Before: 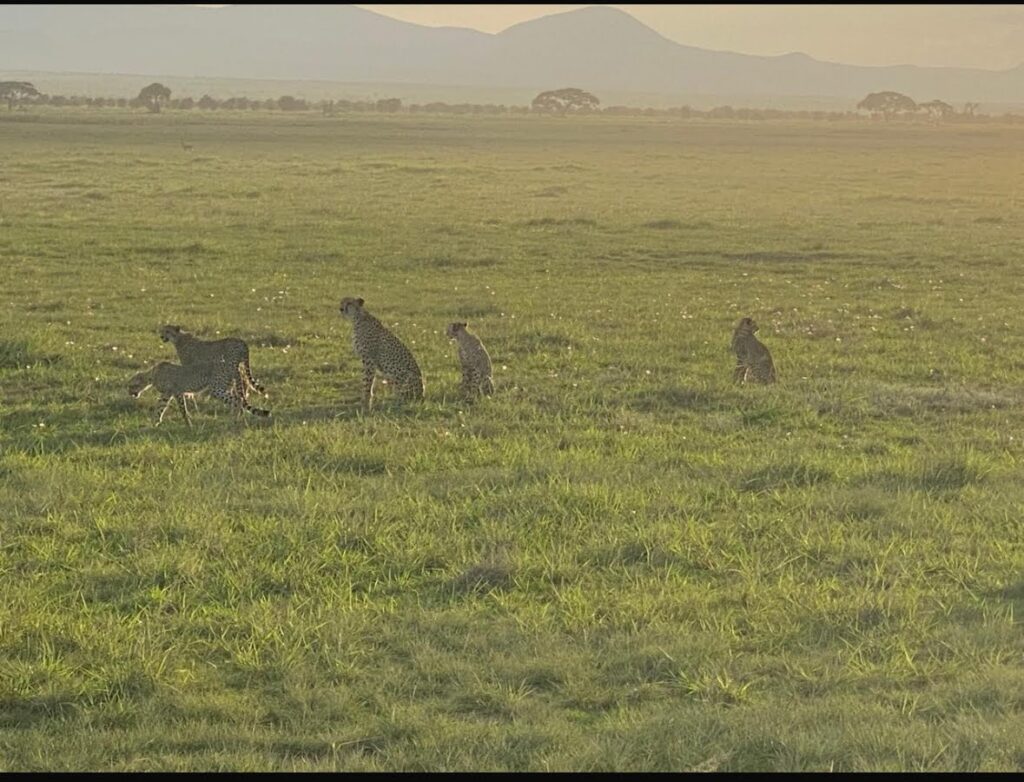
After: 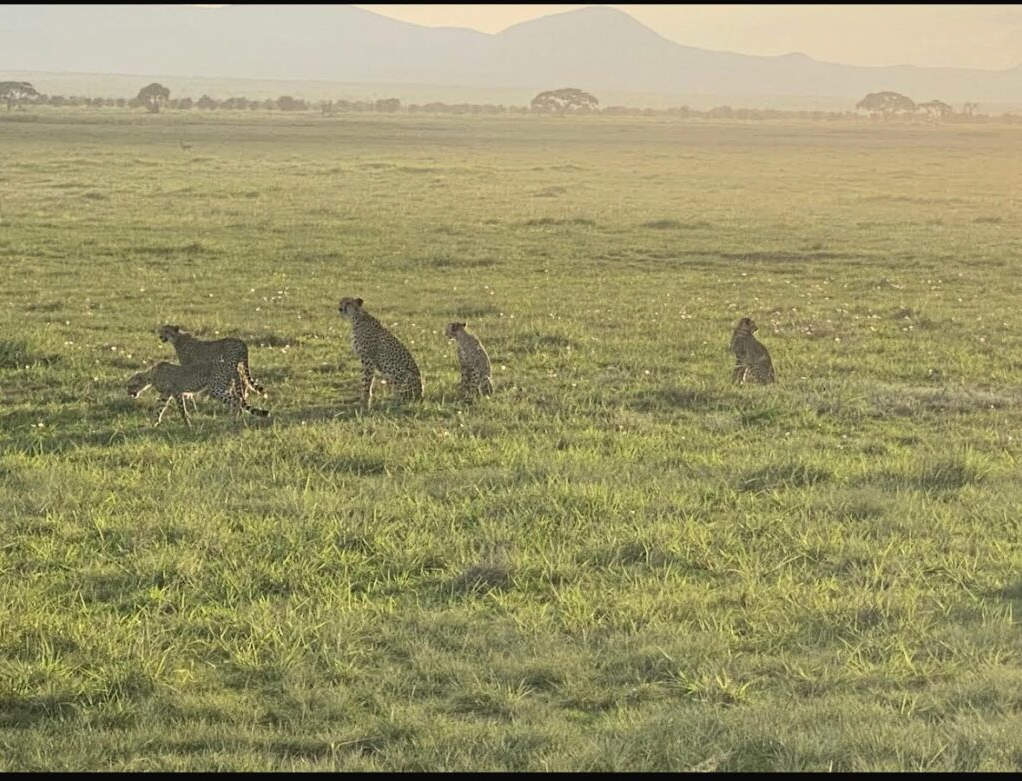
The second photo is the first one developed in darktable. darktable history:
crop: left 0.119%
contrast brightness saturation: contrast 0.236, brightness 0.09
